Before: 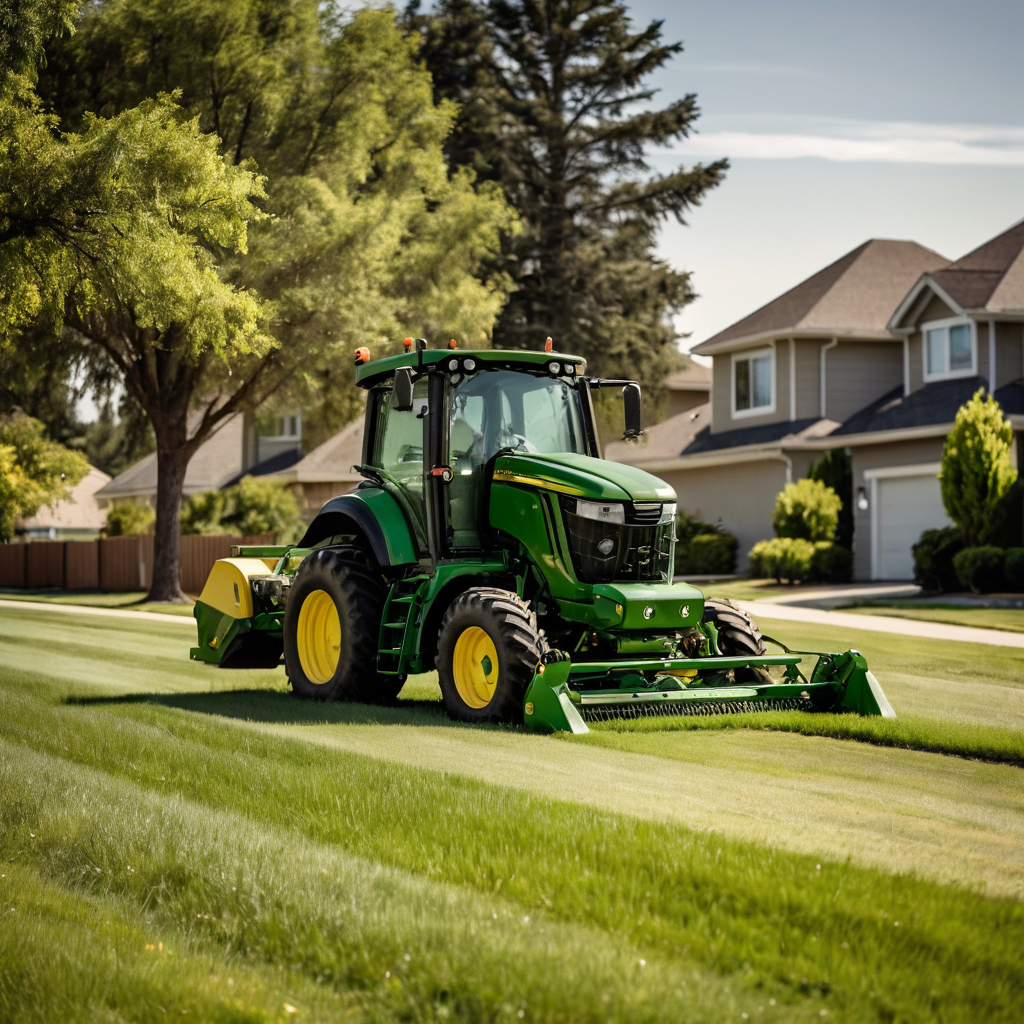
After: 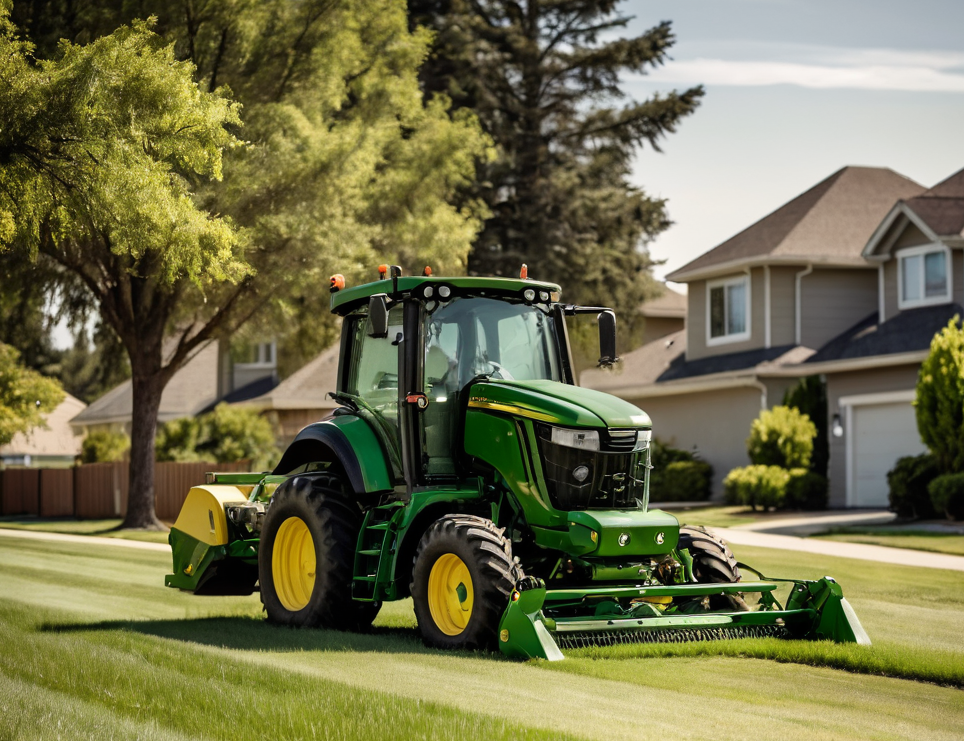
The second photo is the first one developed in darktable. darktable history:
color correction: highlights b* 0.027, saturation 0.994
crop: left 2.489%, top 7.197%, right 3.363%, bottom 20.346%
